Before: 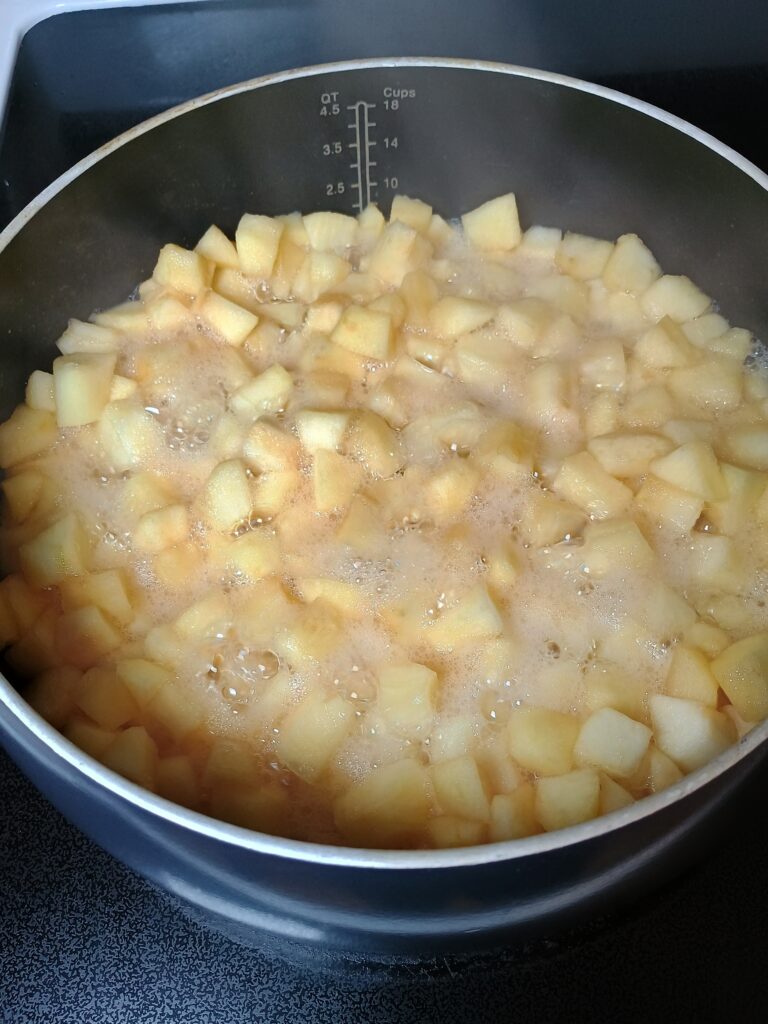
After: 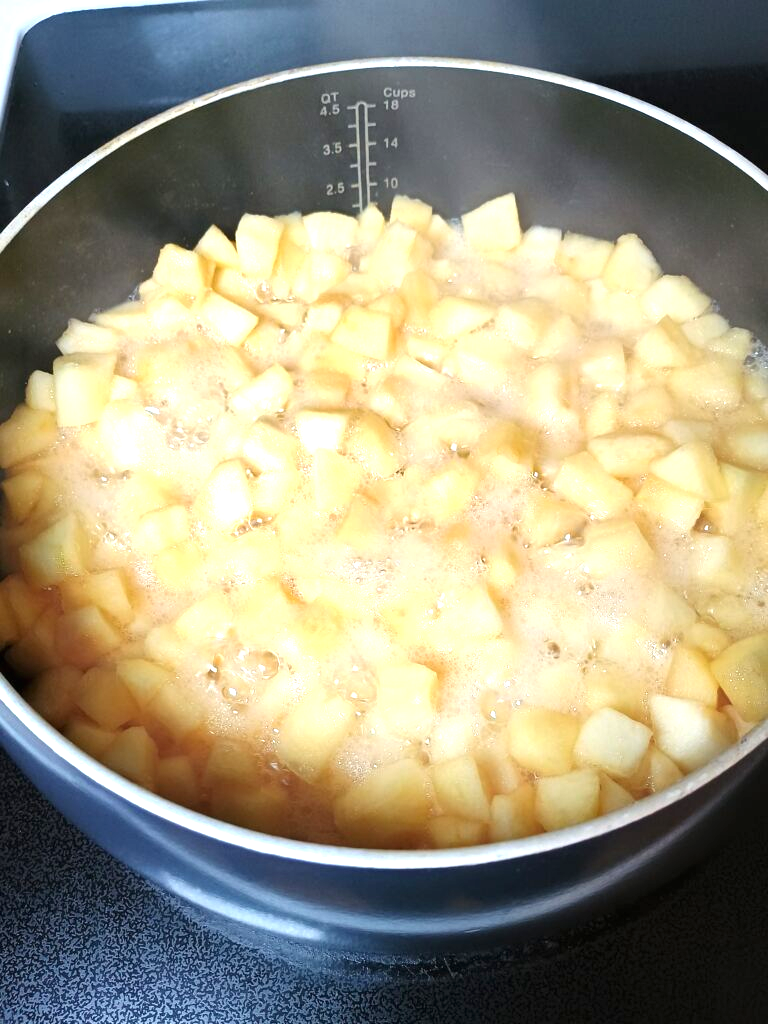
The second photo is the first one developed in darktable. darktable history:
levels: levels [0, 0.474, 0.947]
exposure: black level correction 0, exposure 0.9 EV, compensate highlight preservation false
